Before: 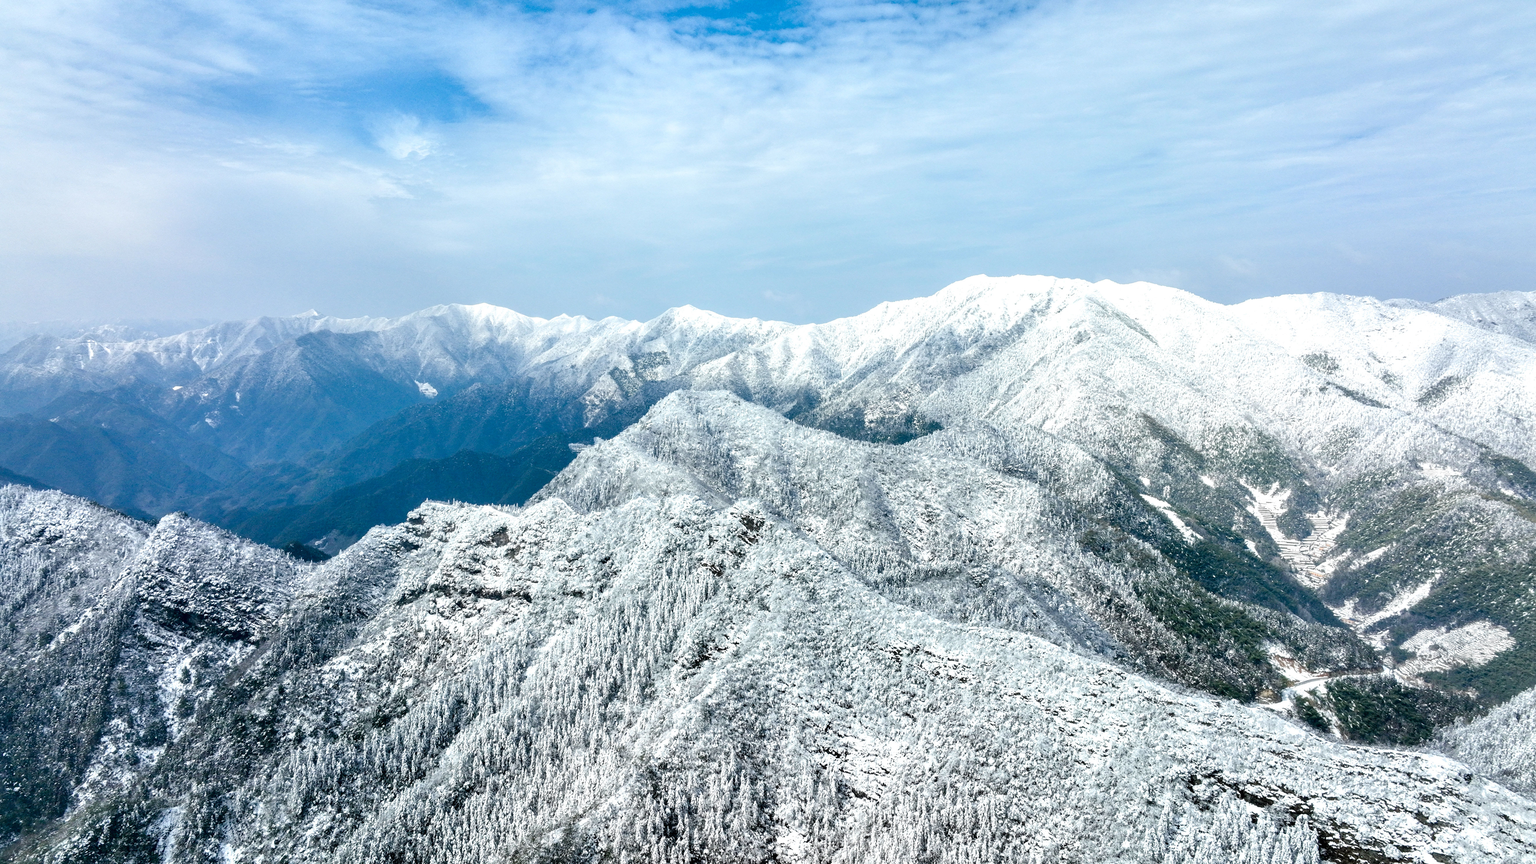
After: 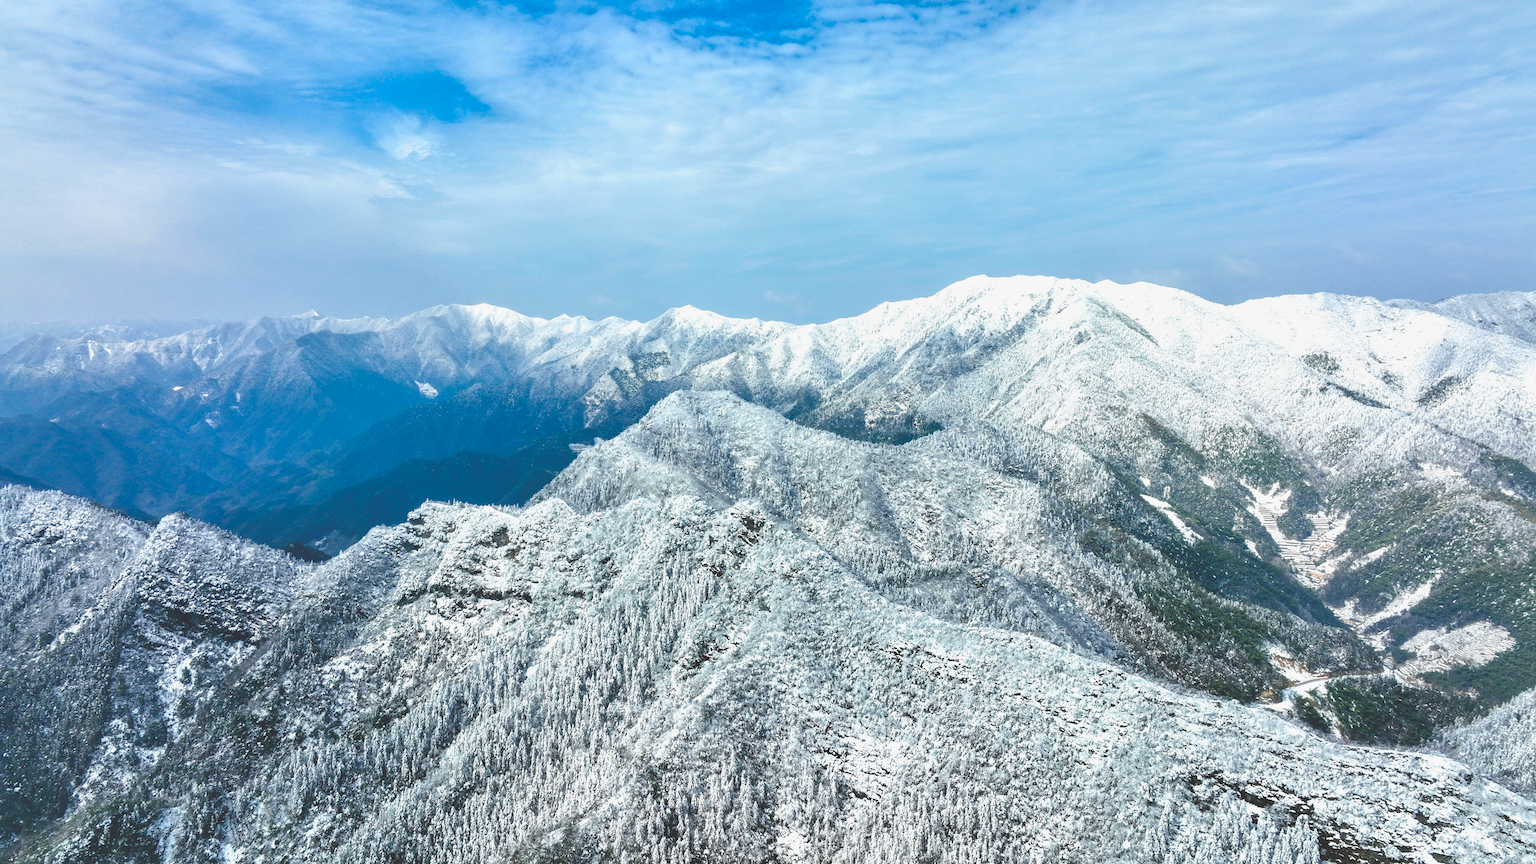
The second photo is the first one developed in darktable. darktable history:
shadows and highlights: radius 125.46, shadows 30.51, highlights -30.51, low approximation 0.01, soften with gaussian
color balance rgb: perceptual saturation grading › global saturation 36%, perceptual brilliance grading › global brilliance 10%, global vibrance 20%
exposure: black level correction -0.036, exposure -0.497 EV, compensate highlight preservation false
